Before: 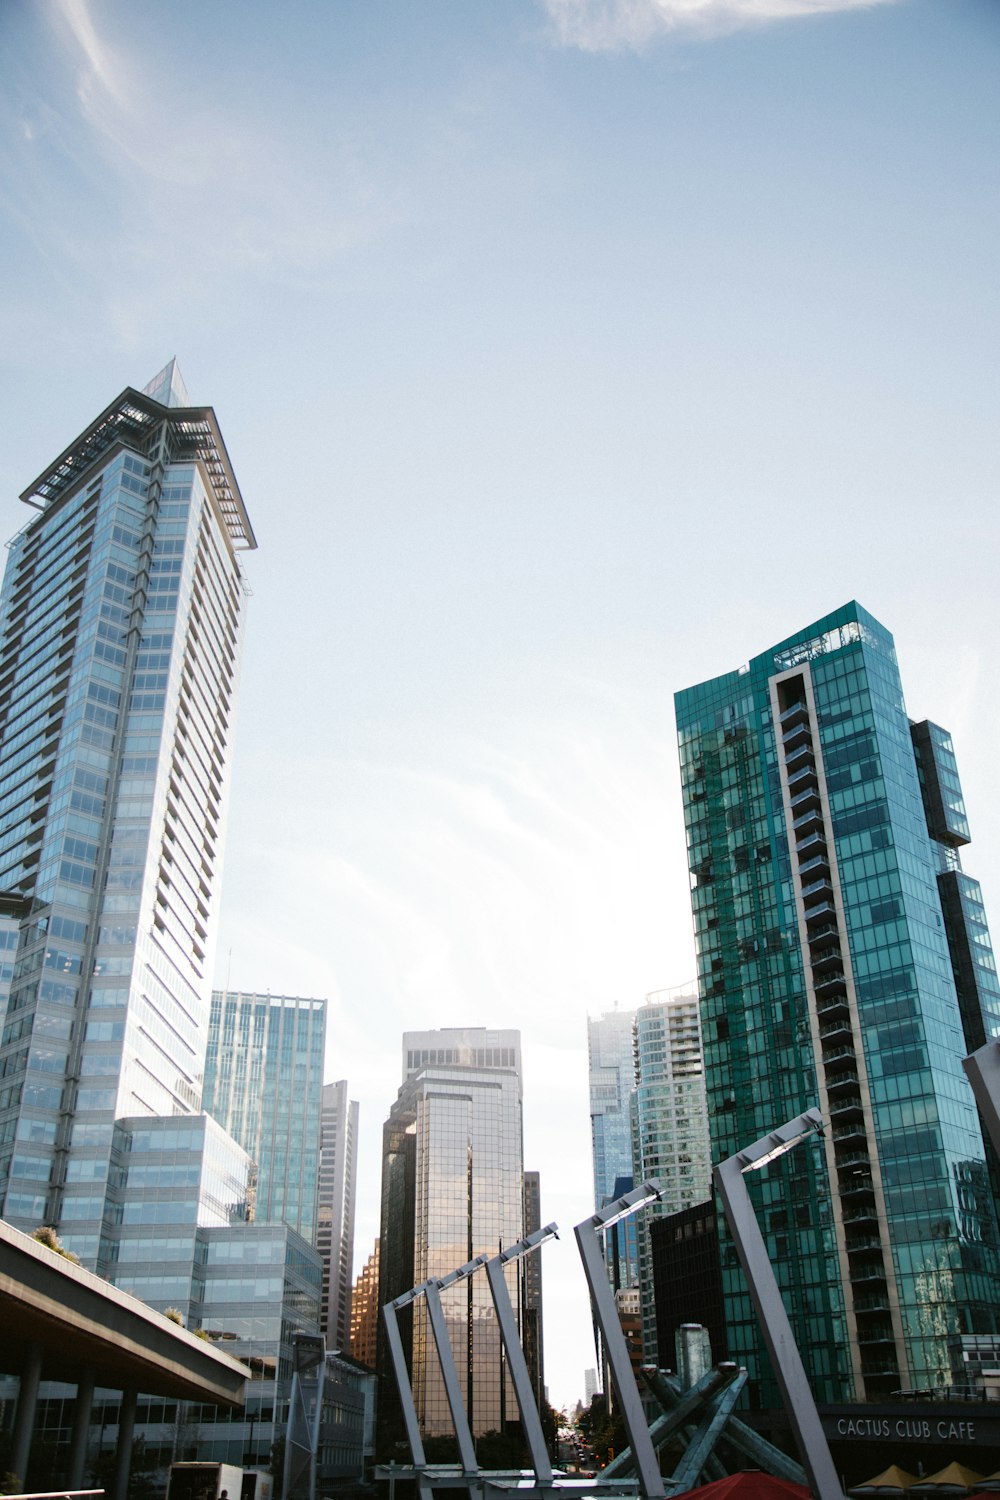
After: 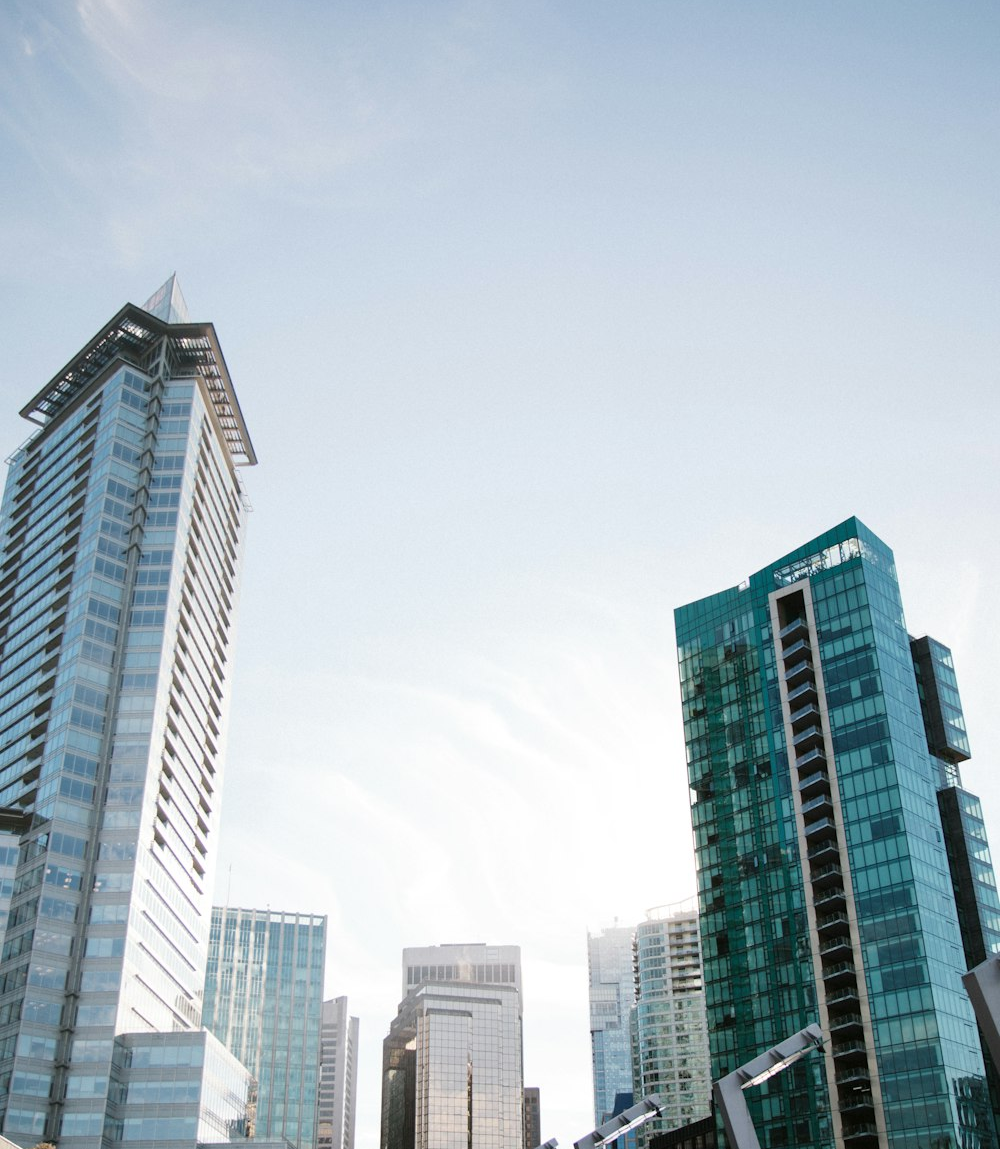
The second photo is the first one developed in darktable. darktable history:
crop: top 5.623%, bottom 17.726%
